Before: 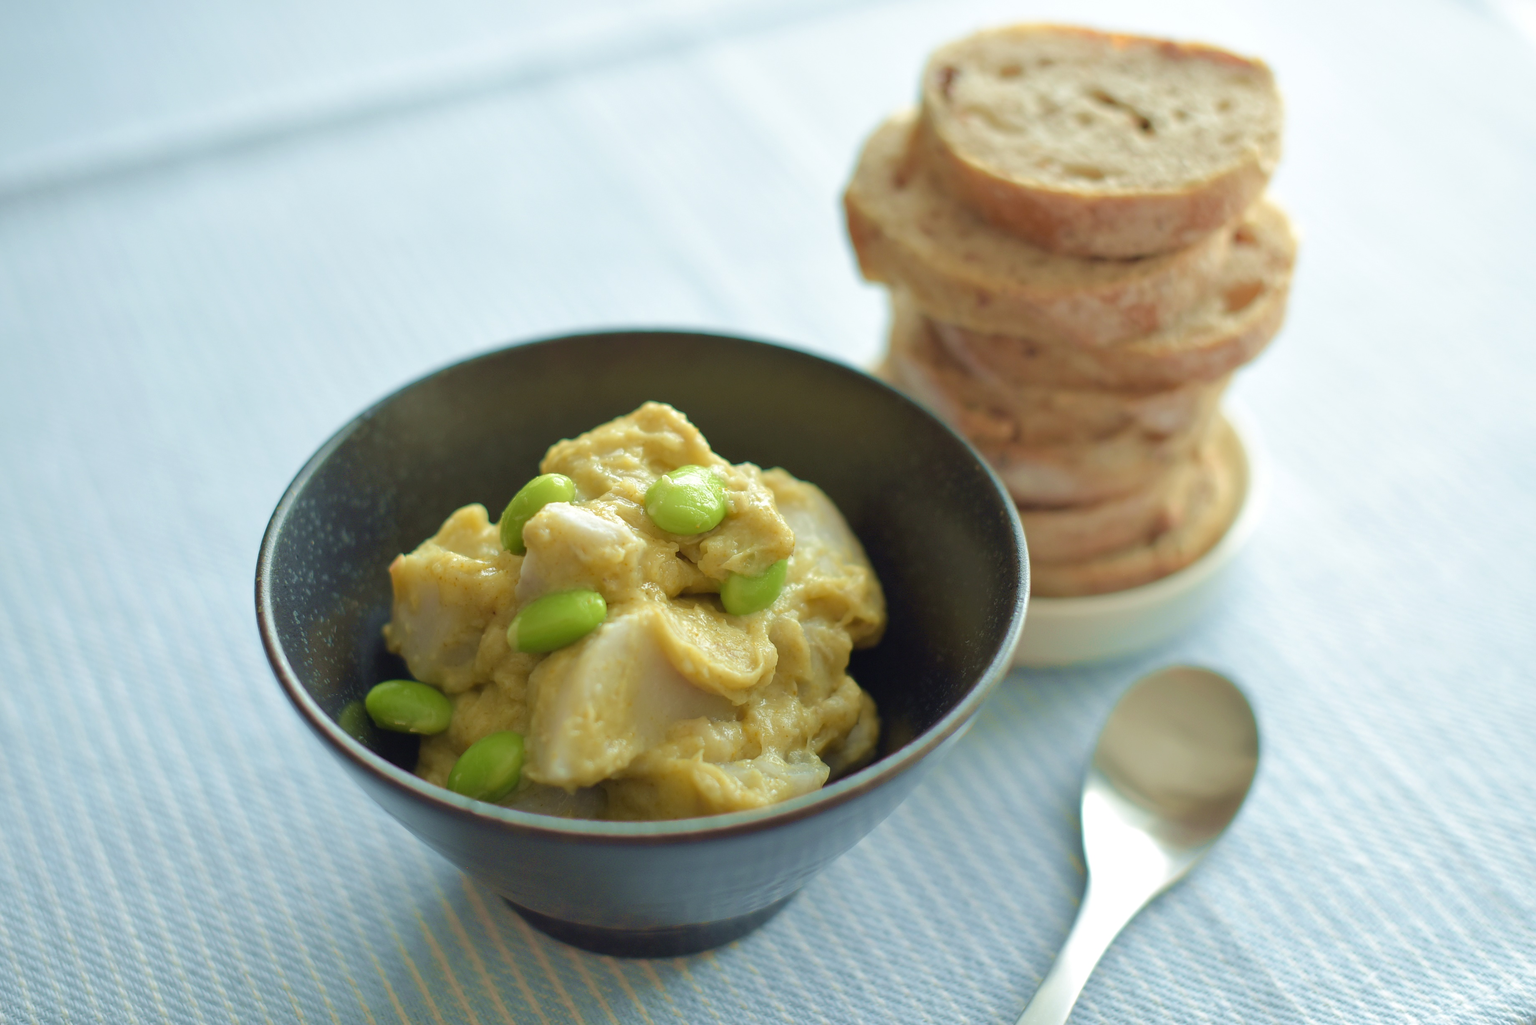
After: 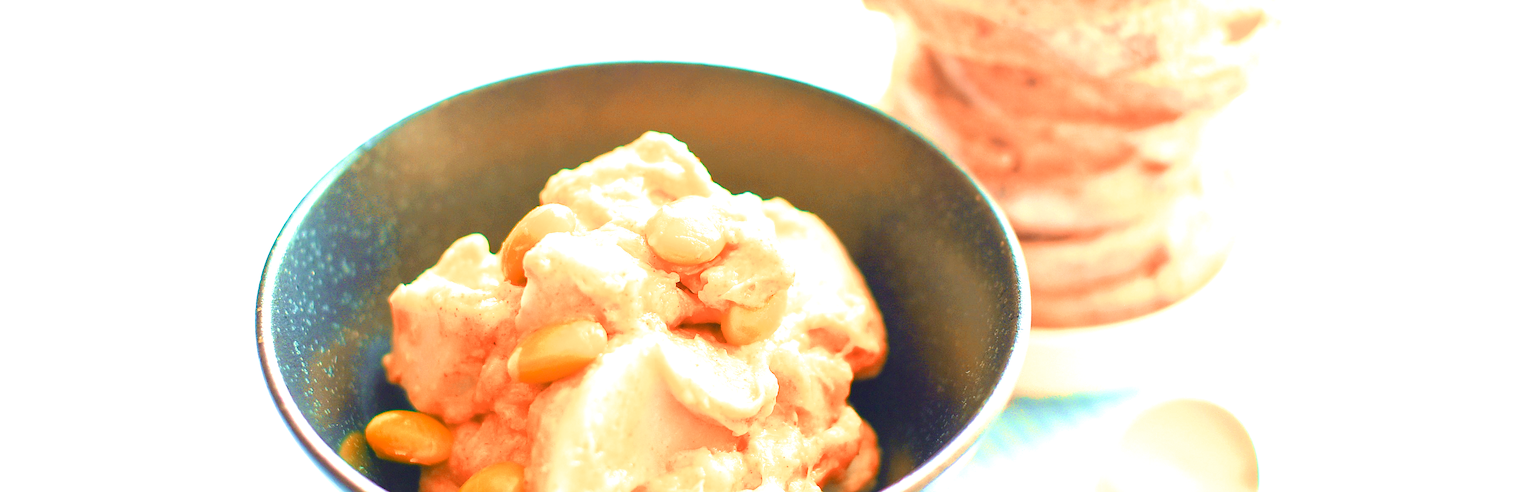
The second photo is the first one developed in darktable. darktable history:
sharpen: on, module defaults
exposure: exposure 1.993 EV, compensate highlight preservation false
crop and rotate: top 26.395%, bottom 25.521%
velvia: strength 51.29%, mid-tones bias 0.514
color zones: curves: ch2 [(0, 0.5) (0.084, 0.497) (0.323, 0.335) (0.4, 0.497) (1, 0.5)]
